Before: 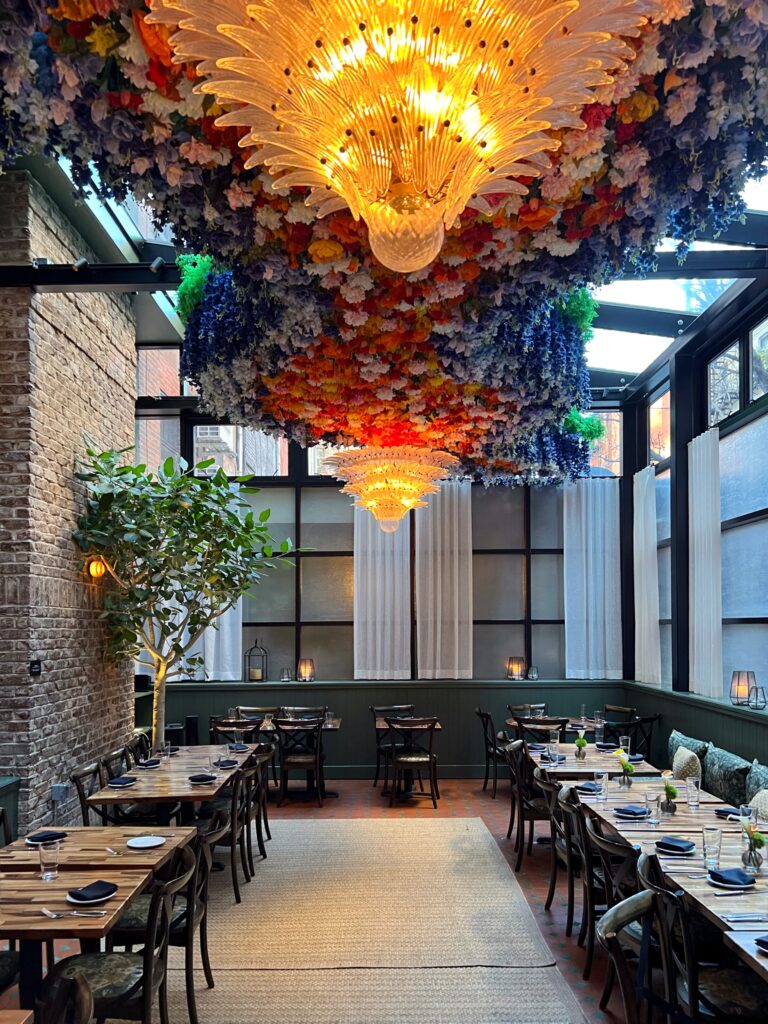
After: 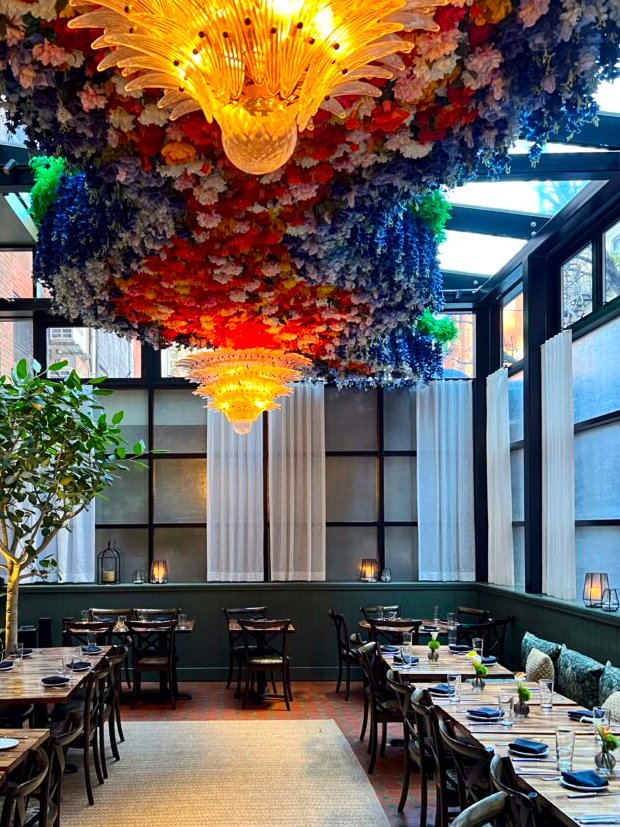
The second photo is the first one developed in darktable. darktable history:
local contrast: highlights 100%, shadows 100%, detail 120%, midtone range 0.2
crop: left 19.159%, top 9.58%, bottom 9.58%
base curve: curves: ch0 [(0, 0) (0.283, 0.295) (1, 1)], preserve colors none
contrast brightness saturation: contrast 0.14
color correction: saturation 1.34
